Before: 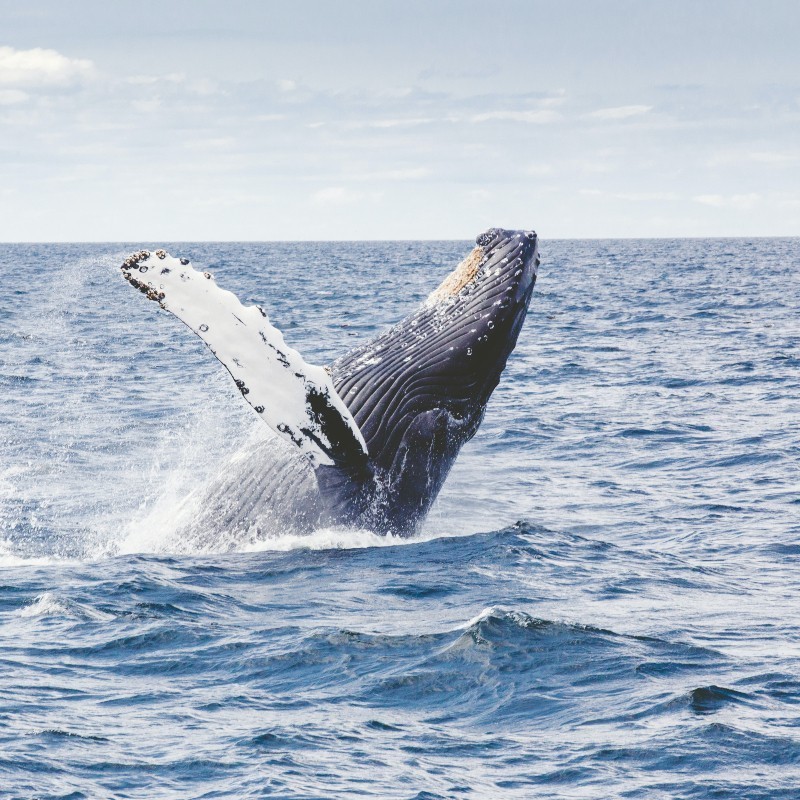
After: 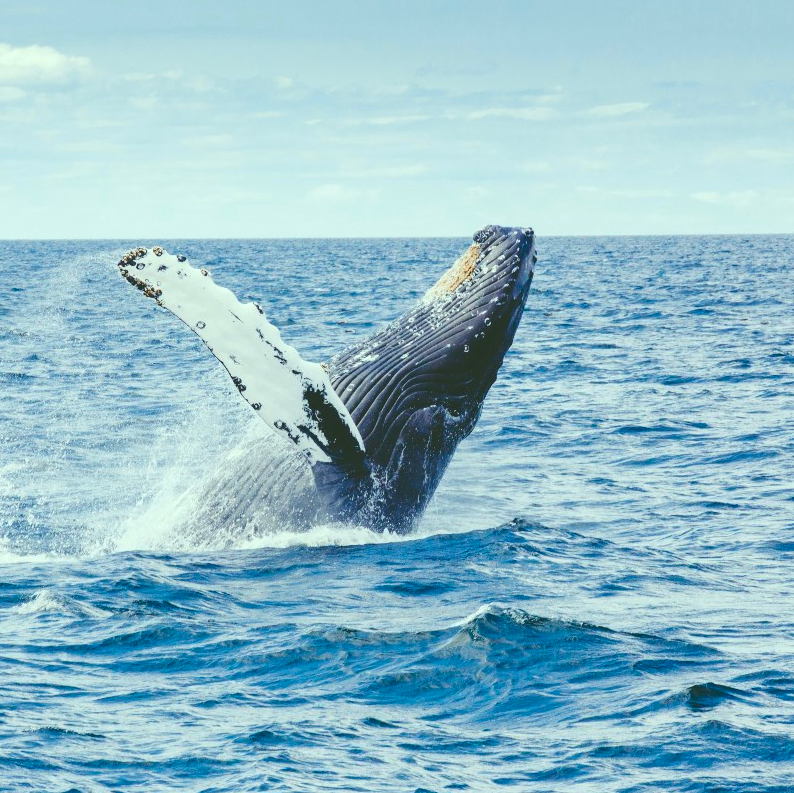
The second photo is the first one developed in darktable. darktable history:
crop: left 0.434%, top 0.485%, right 0.244%, bottom 0.386%
color correction: highlights a* -7.33, highlights b* 1.26, shadows a* -3.55, saturation 1.4
